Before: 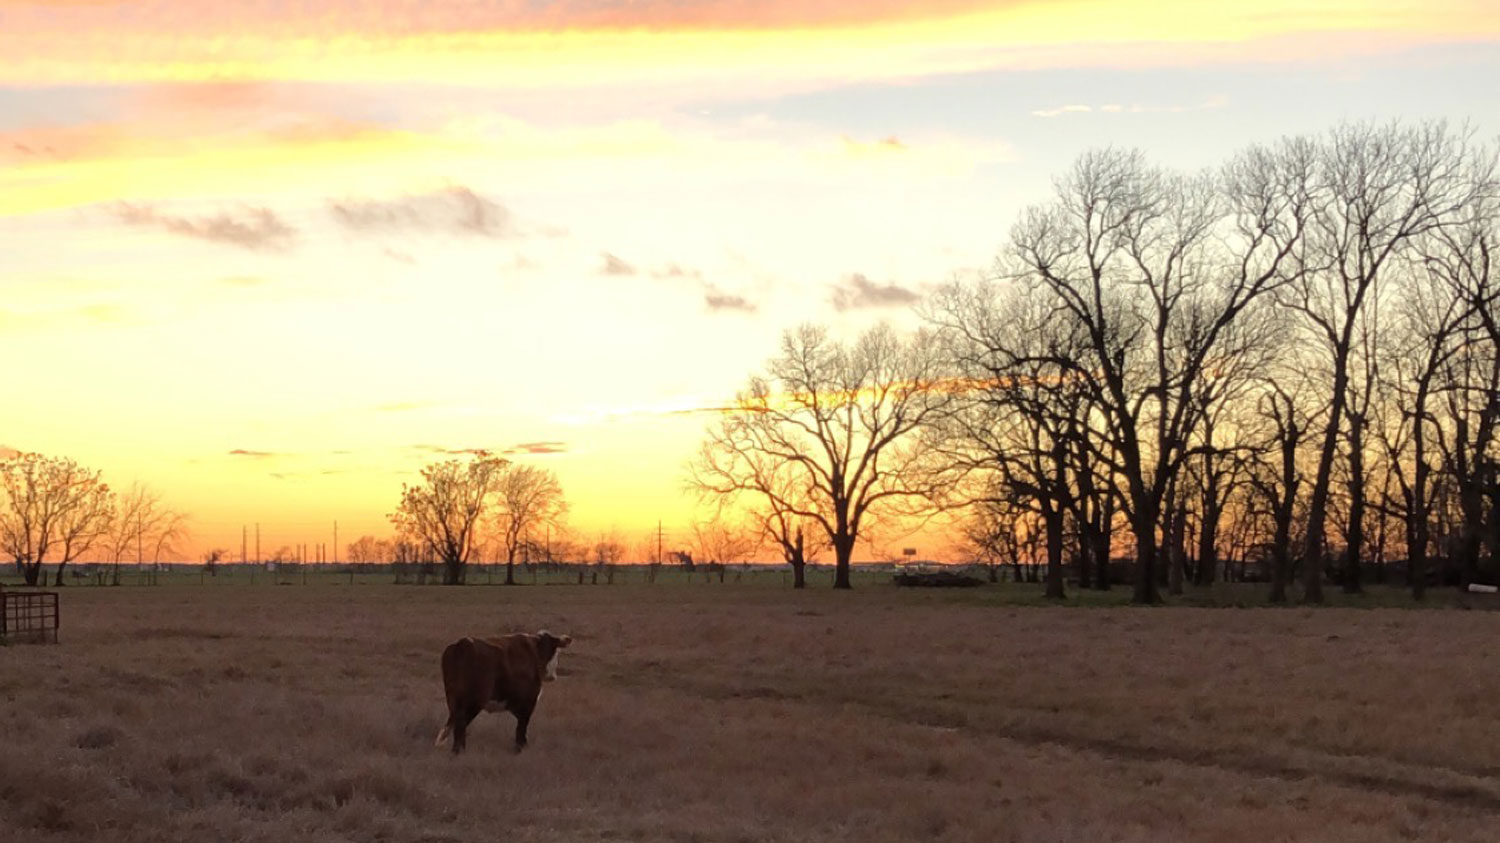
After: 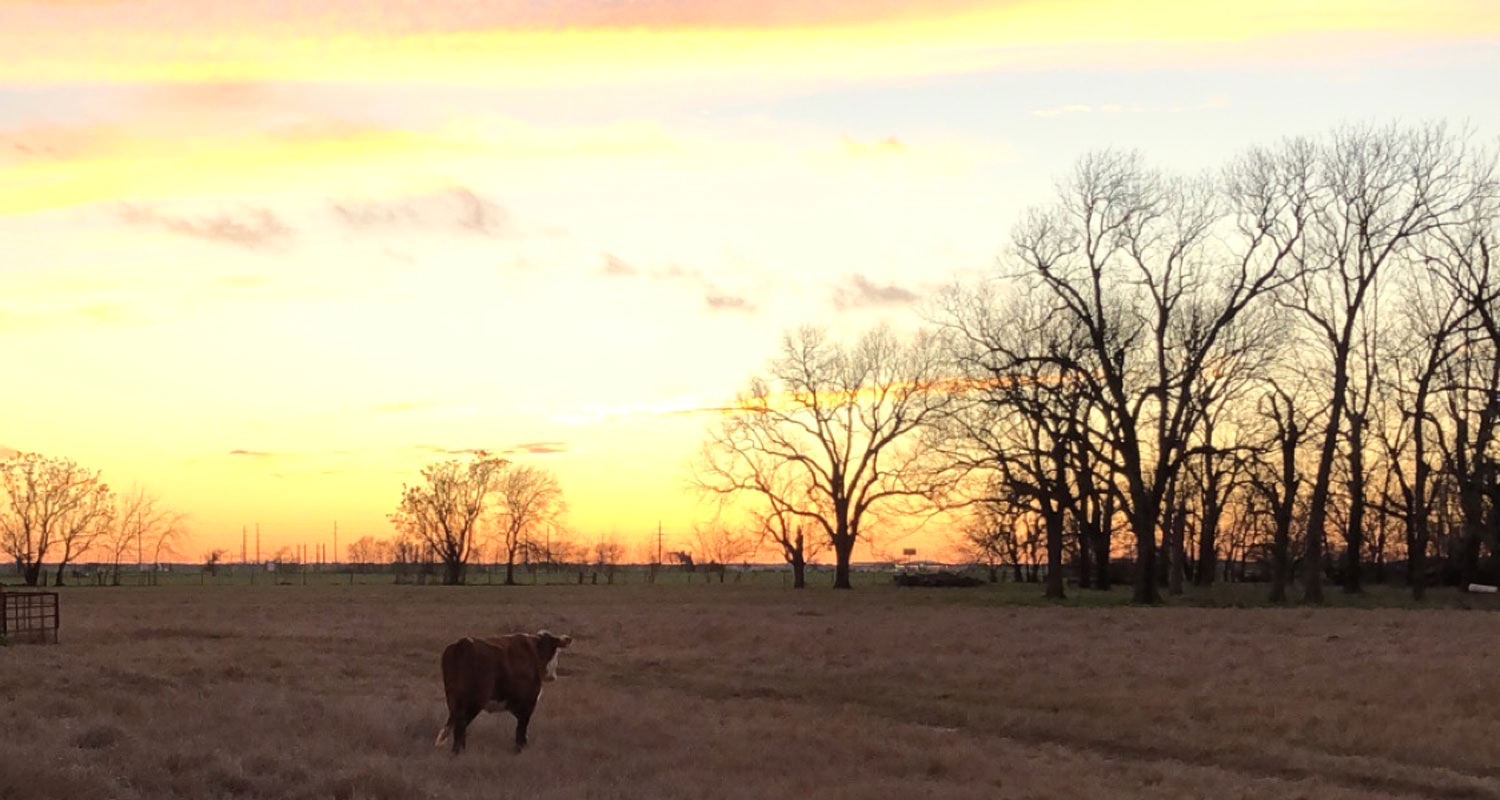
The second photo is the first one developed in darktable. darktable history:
crop and rotate: top 0.011%, bottom 5.036%
tone curve: curves: ch0 [(0, 0) (0.003, 0.019) (0.011, 0.022) (0.025, 0.03) (0.044, 0.049) (0.069, 0.08) (0.1, 0.111) (0.136, 0.144) (0.177, 0.189) (0.224, 0.23) (0.277, 0.285) (0.335, 0.356) (0.399, 0.428) (0.468, 0.511) (0.543, 0.597) (0.623, 0.682) (0.709, 0.773) (0.801, 0.865) (0.898, 0.945) (1, 1)], color space Lab, independent channels, preserve colors none
